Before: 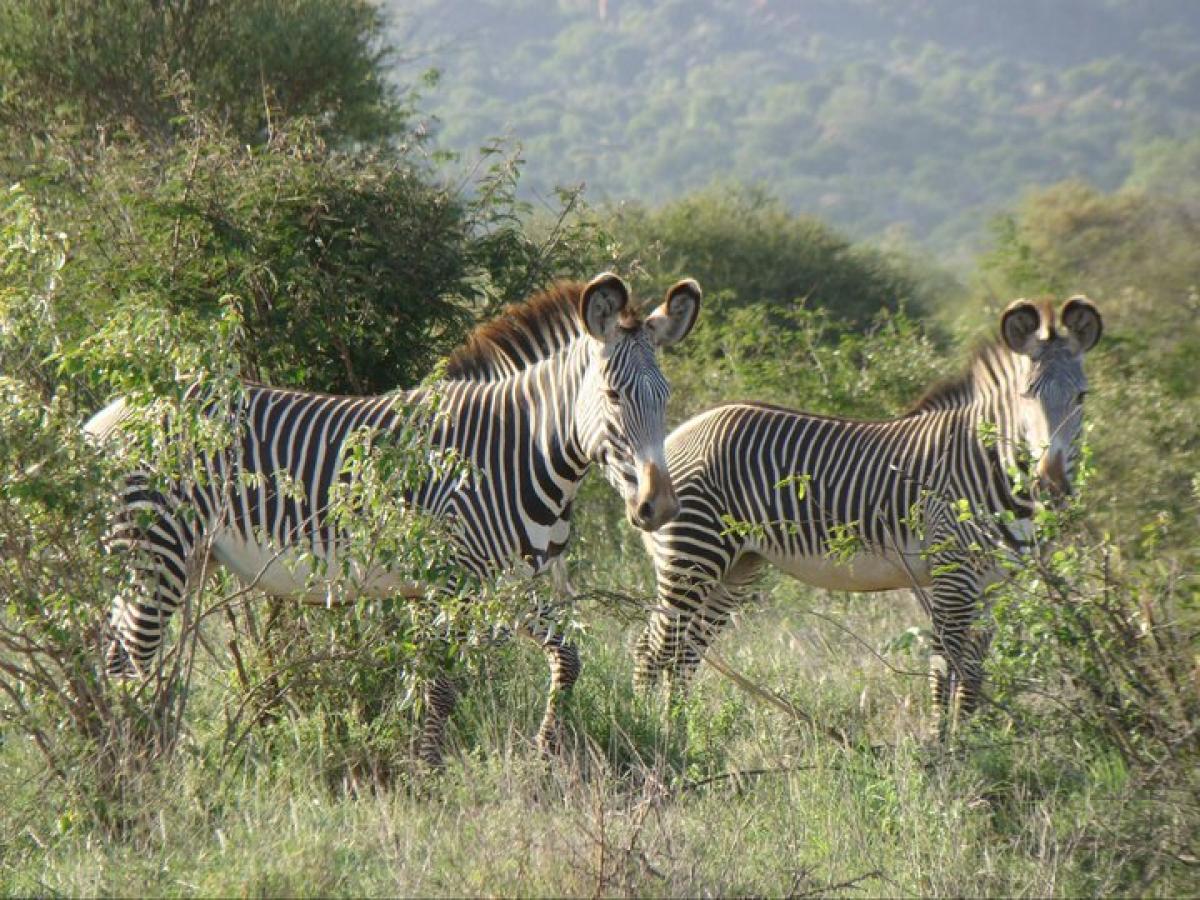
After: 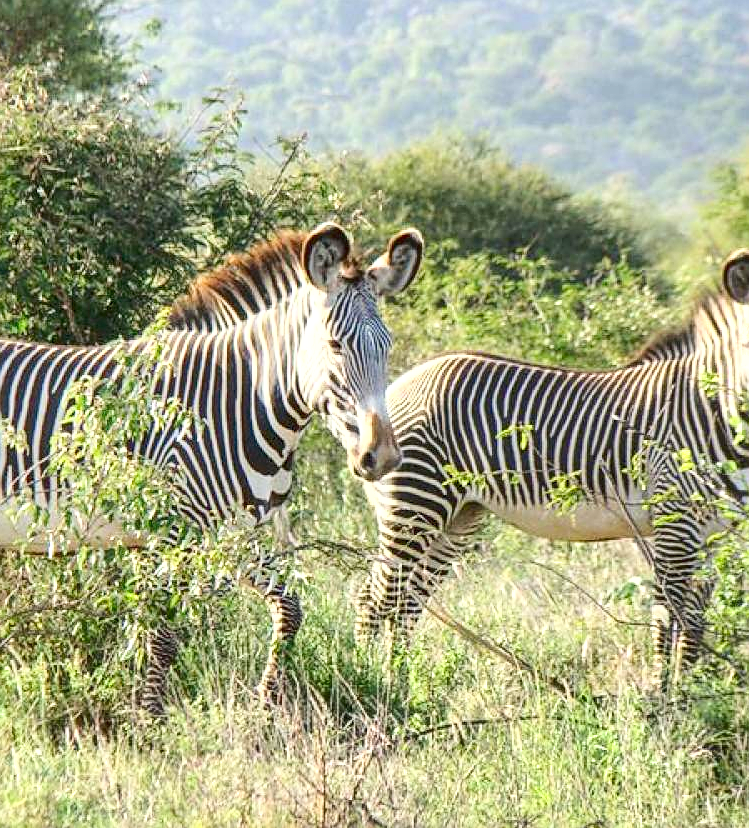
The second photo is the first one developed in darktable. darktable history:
sharpen: on, module defaults
exposure: black level correction 0.002, compensate highlight preservation false
shadows and highlights: soften with gaussian
levels: levels [0, 0.43, 0.984]
local contrast: detail 130%
crop and rotate: left 23.231%, top 5.622%, right 14.275%, bottom 2.297%
base curve: curves: ch0 [(0, 0) (0.028, 0.03) (0.121, 0.232) (0.46, 0.748) (0.859, 0.968) (1, 1)]
